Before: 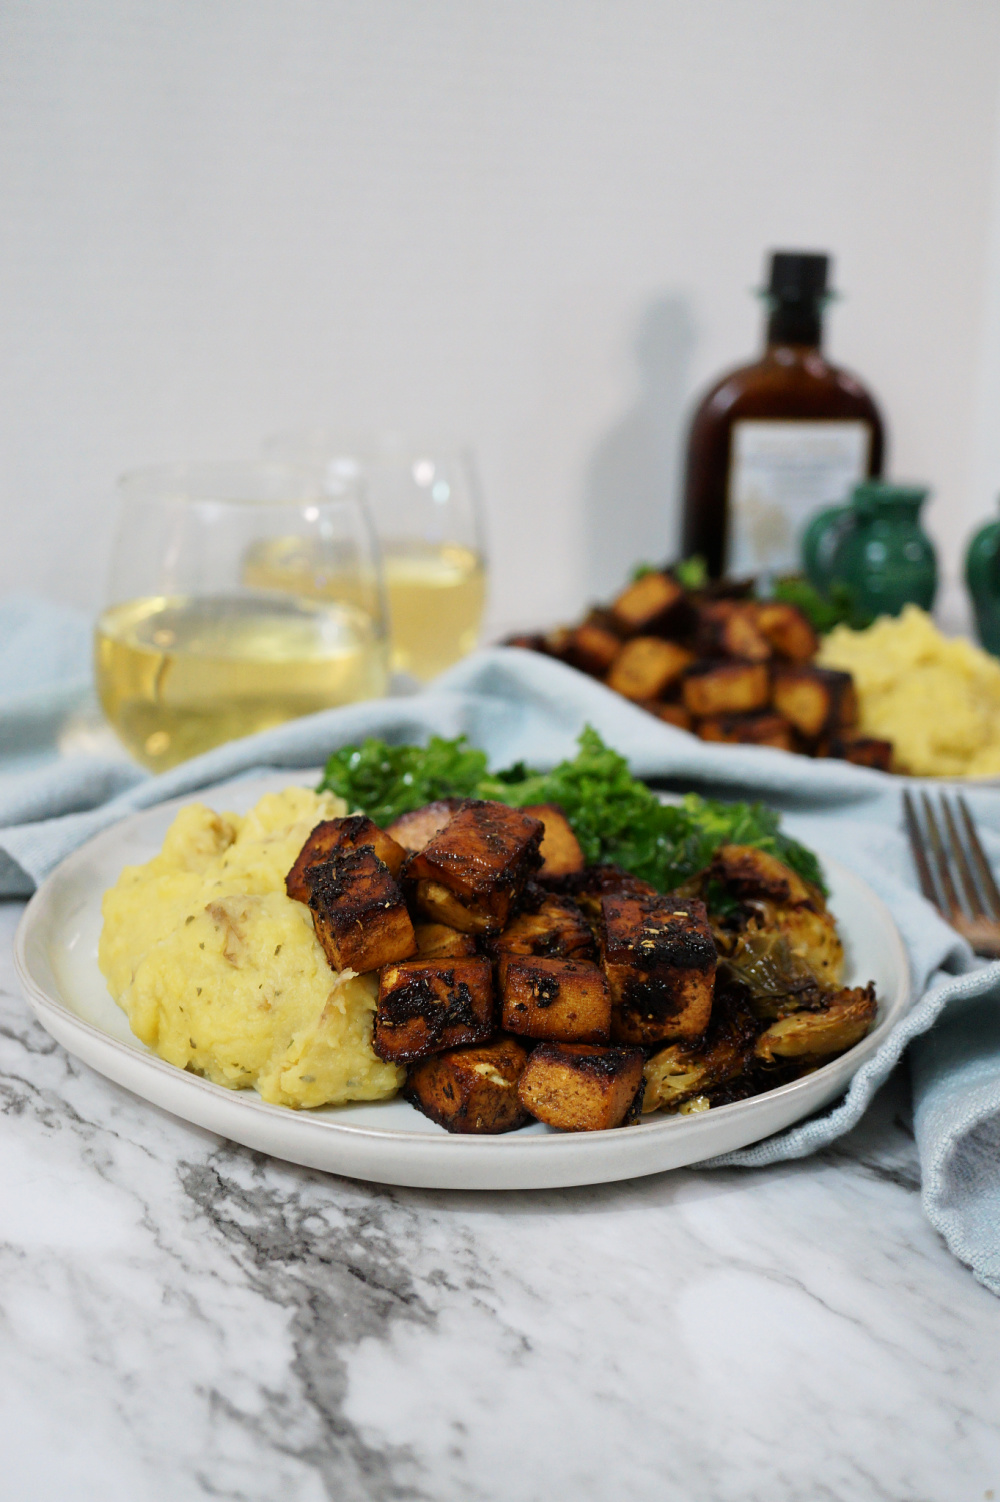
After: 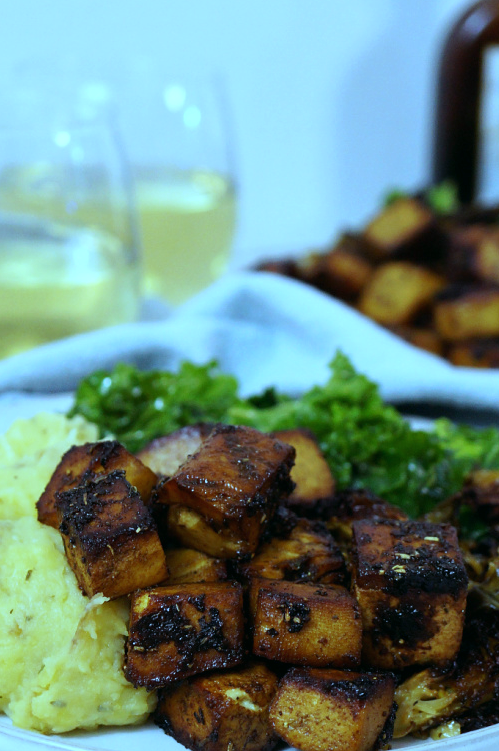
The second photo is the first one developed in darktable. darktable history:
color balance: mode lift, gamma, gain (sRGB), lift [0.997, 0.979, 1.021, 1.011], gamma [1, 1.084, 0.916, 0.998], gain [1, 0.87, 1.13, 1.101], contrast 4.55%, contrast fulcrum 38.24%, output saturation 104.09%
white balance: red 0.871, blue 1.249
crop: left 25%, top 25%, right 25%, bottom 25%
